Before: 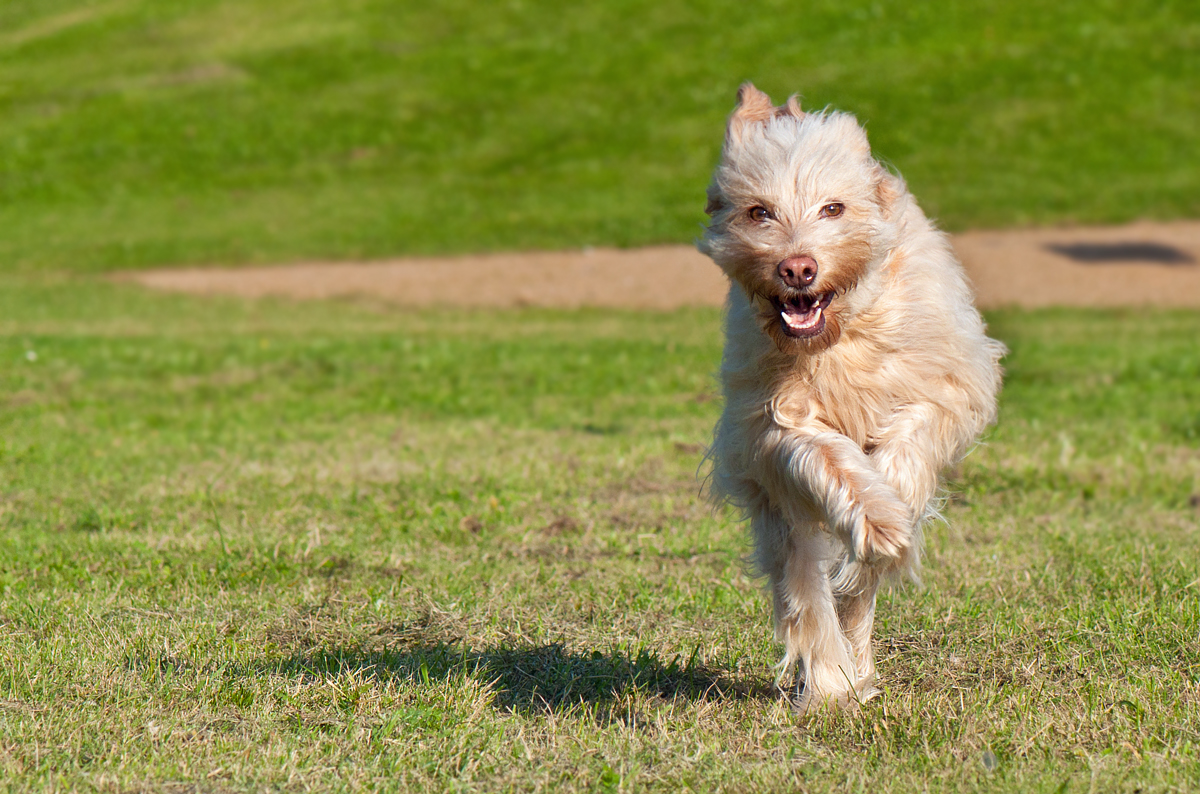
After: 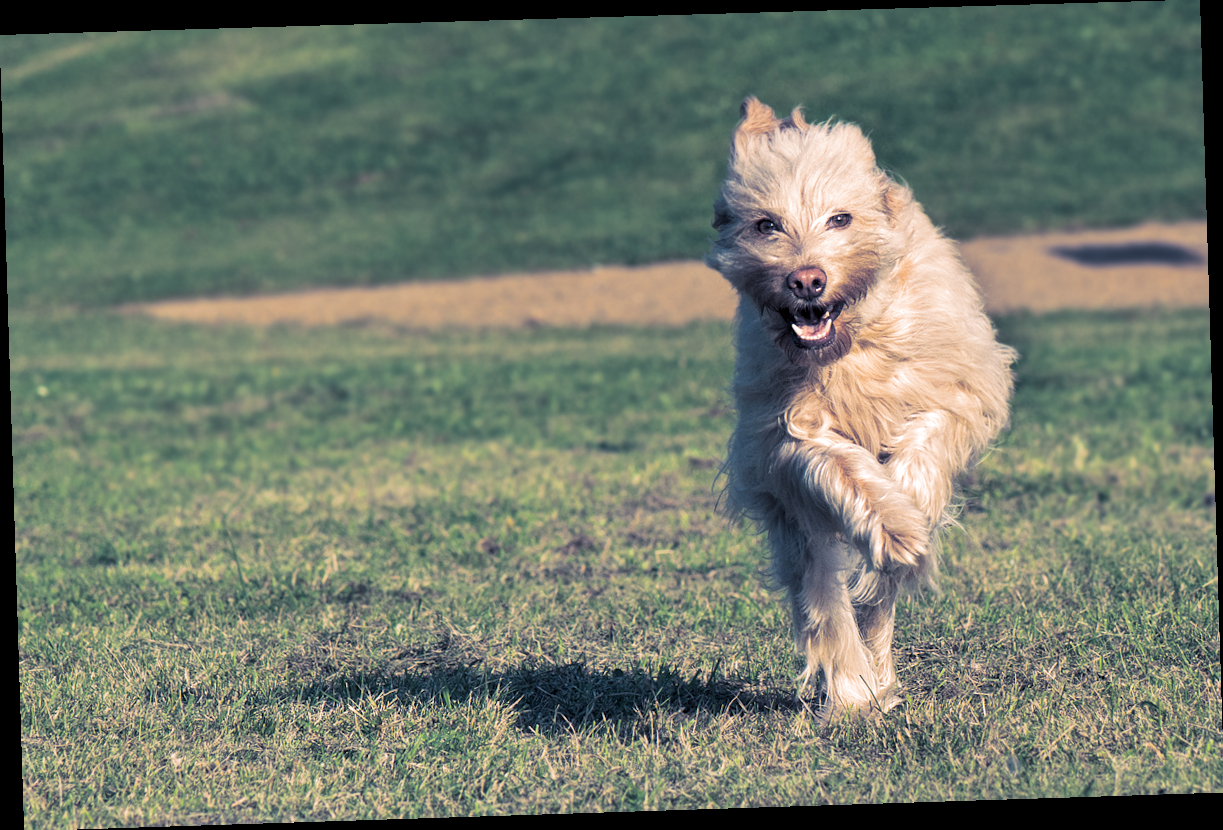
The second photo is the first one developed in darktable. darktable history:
local contrast: highlights 100%, shadows 100%, detail 131%, midtone range 0.2
rotate and perspective: rotation -1.77°, lens shift (horizontal) 0.004, automatic cropping off
split-toning: shadows › hue 226.8°, shadows › saturation 0.56, highlights › hue 28.8°, balance -40, compress 0%
